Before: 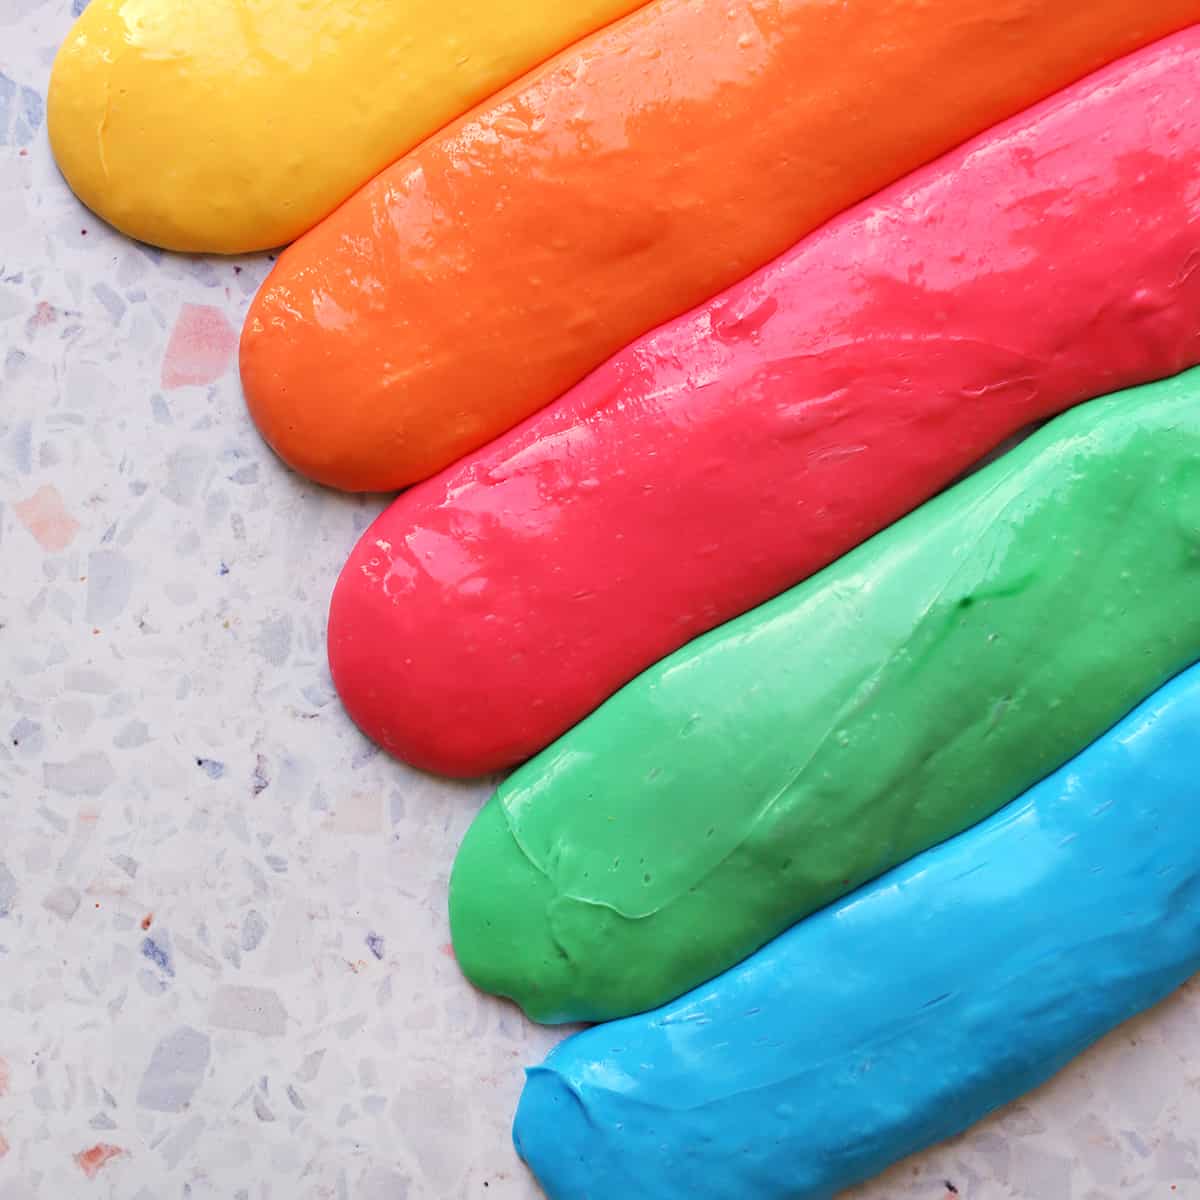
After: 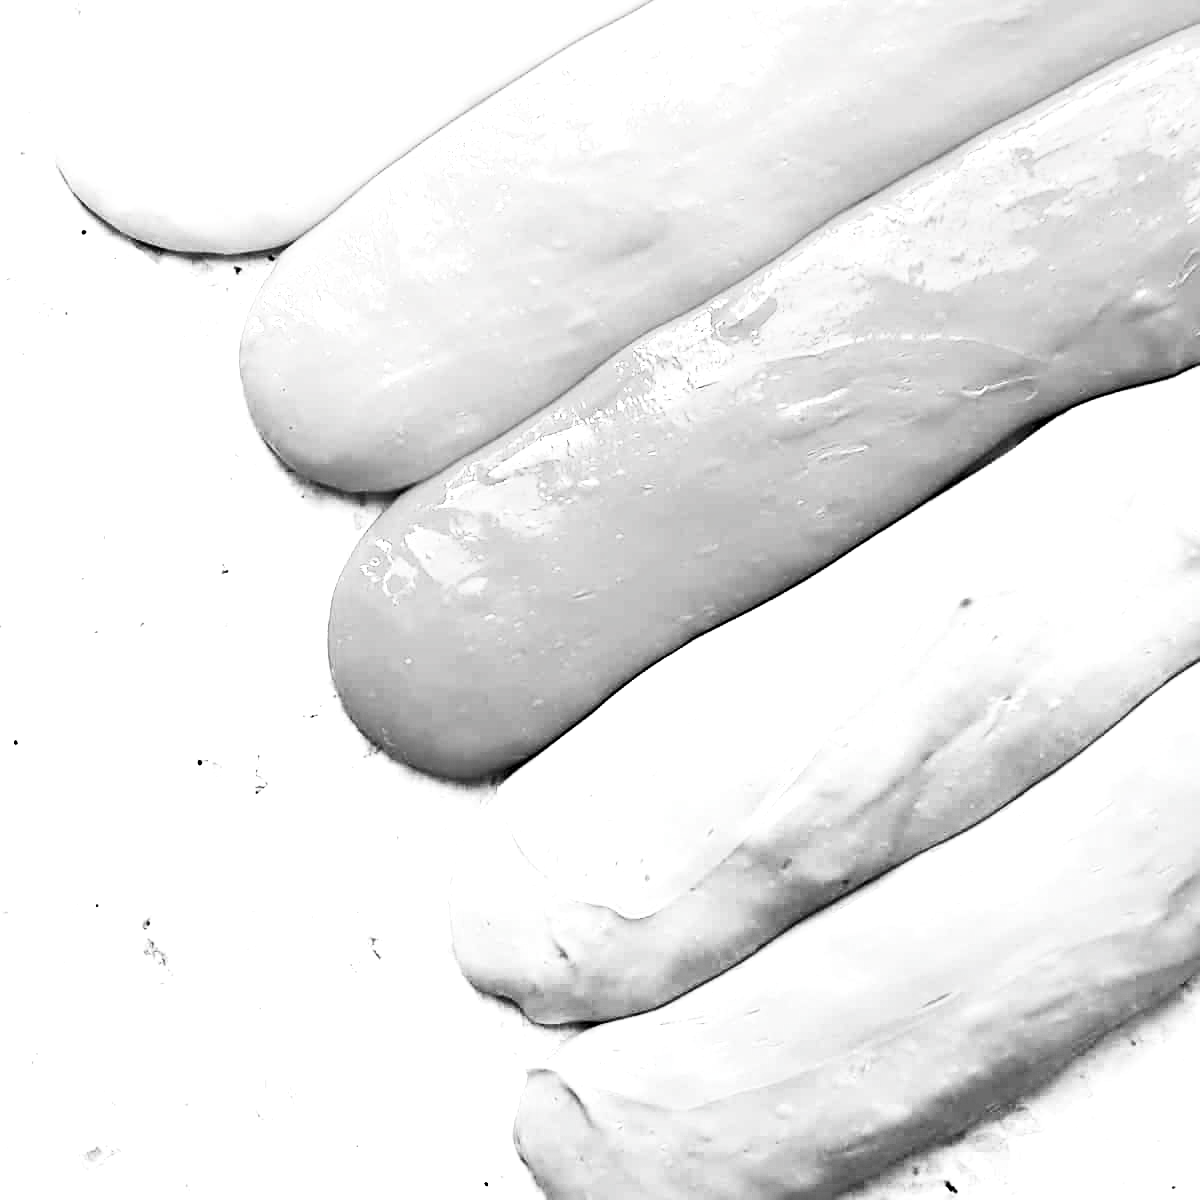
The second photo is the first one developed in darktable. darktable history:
filmic rgb: black relative exposure -7.65 EV, white relative exposure 4.56 EV, threshold 5.97 EV, hardness 3.61, enable highlight reconstruction true
haze removal: strength 0.303, distance 0.246, compatibility mode true, adaptive false
exposure: black level correction 0, exposure 0.5 EV, compensate highlight preservation false
levels: levels [0.062, 0.494, 0.925]
contrast brightness saturation: contrast 0.533, brightness 0.462, saturation -0.998
sharpen: on, module defaults
